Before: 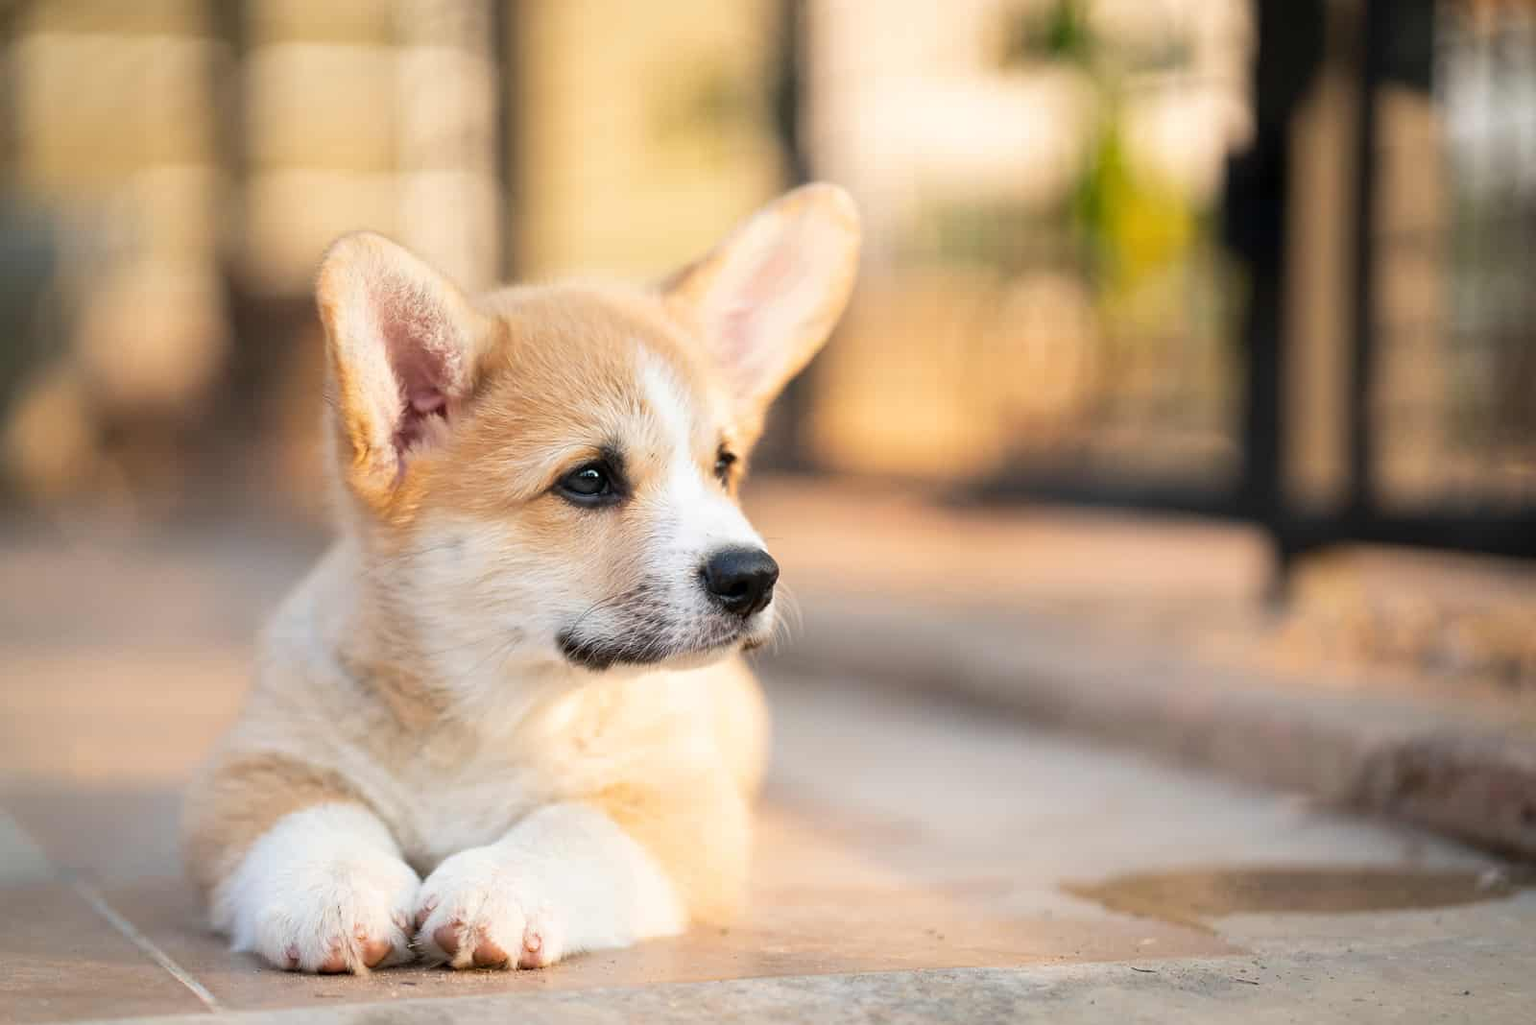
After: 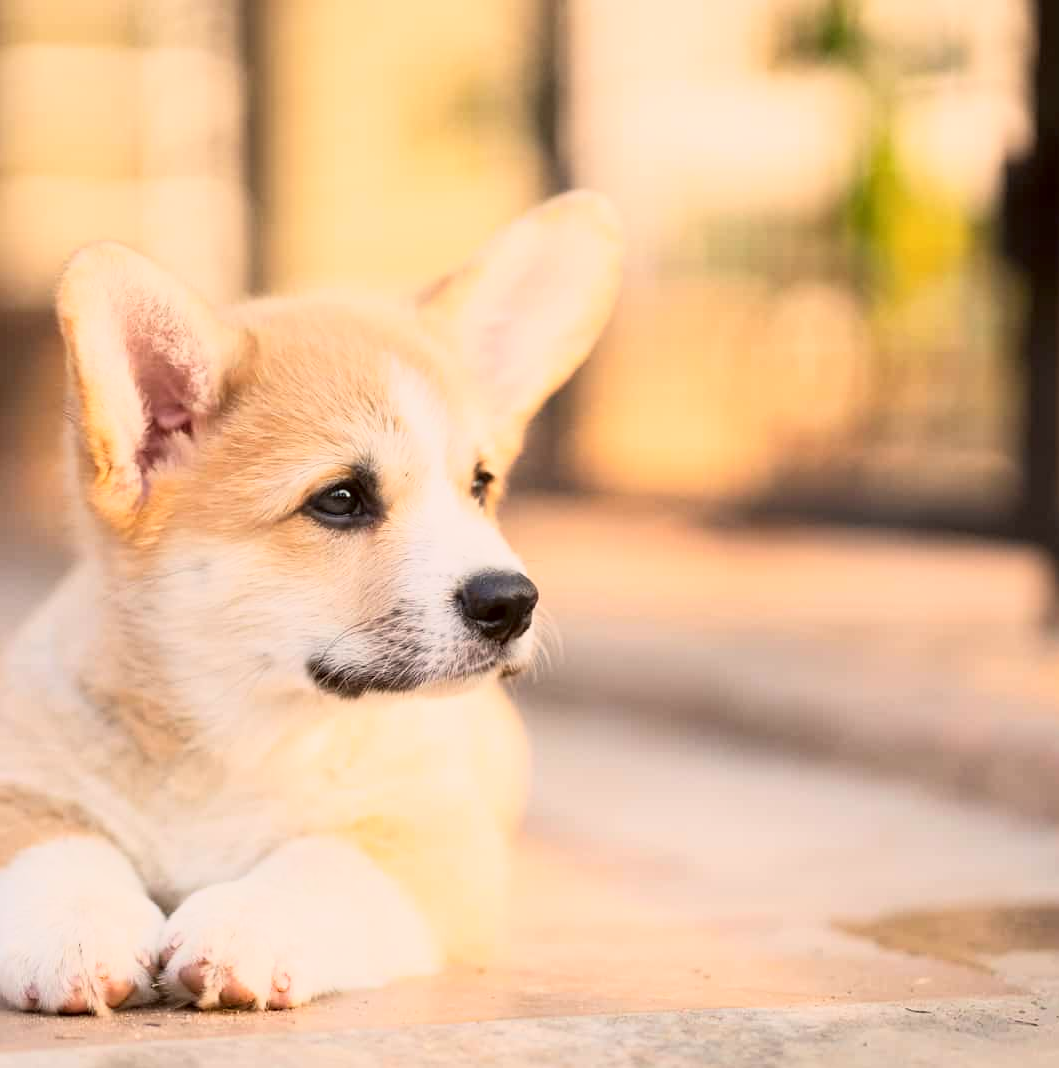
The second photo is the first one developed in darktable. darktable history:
base curve: curves: ch0 [(0, 0) (0.088, 0.125) (0.176, 0.251) (0.354, 0.501) (0.613, 0.749) (1, 0.877)]
crop: left 17.065%, right 16.712%
color correction: highlights a* 6.37, highlights b* 7.67, shadows a* 6.33, shadows b* 7.36, saturation 0.9
